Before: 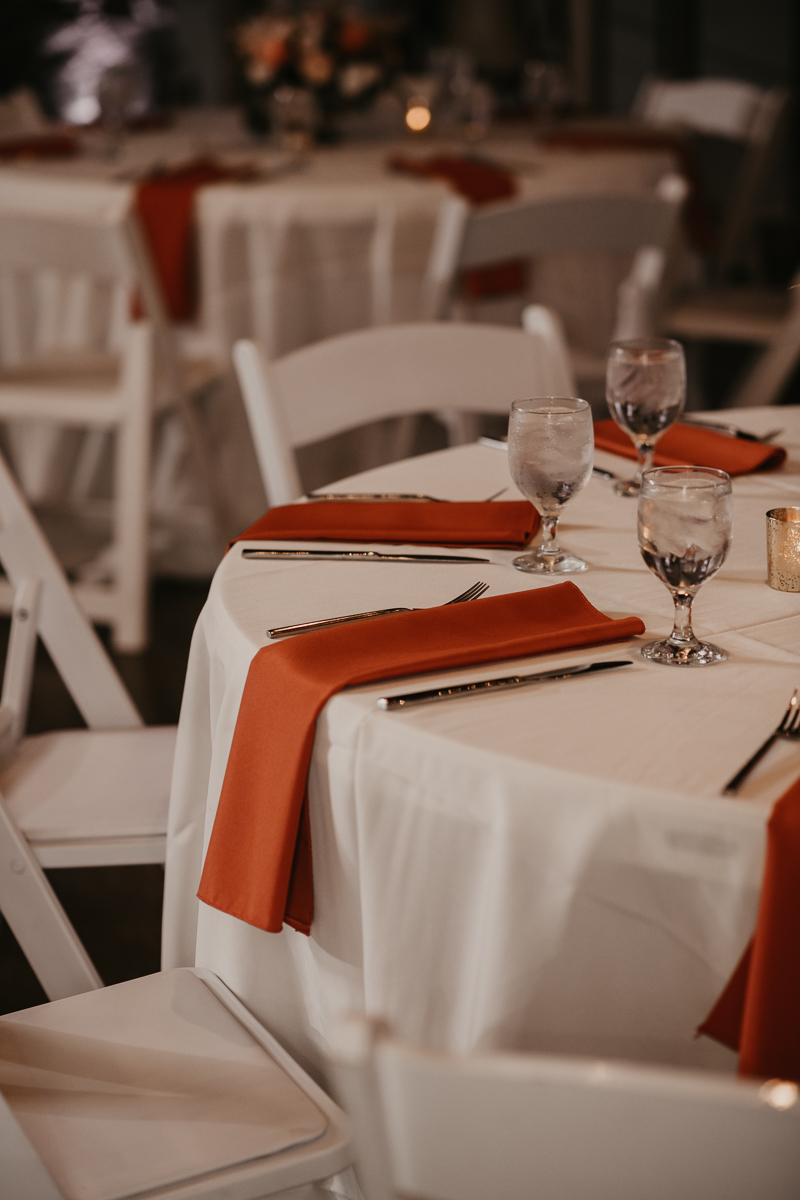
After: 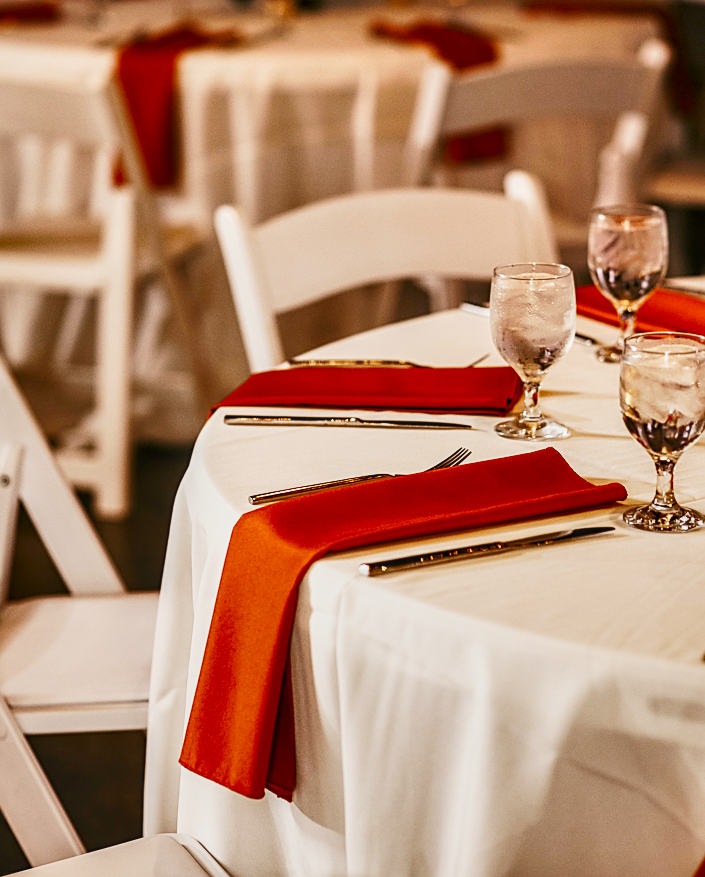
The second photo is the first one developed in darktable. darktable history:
exposure: black level correction 0, exposure 0.696 EV, compensate highlight preservation false
crop and rotate: left 2.286%, top 11.176%, right 9.522%, bottom 15.734%
sharpen: on, module defaults
color balance rgb: perceptual saturation grading › global saturation 25.22%, global vibrance 20%
base curve: curves: ch0 [(0, 0) (0.005, 0.002) (0.15, 0.3) (0.4, 0.7) (0.75, 0.95) (1, 1)], preserve colors none
shadows and highlights: white point adjustment -3.71, highlights -63.56, soften with gaussian
local contrast: on, module defaults
